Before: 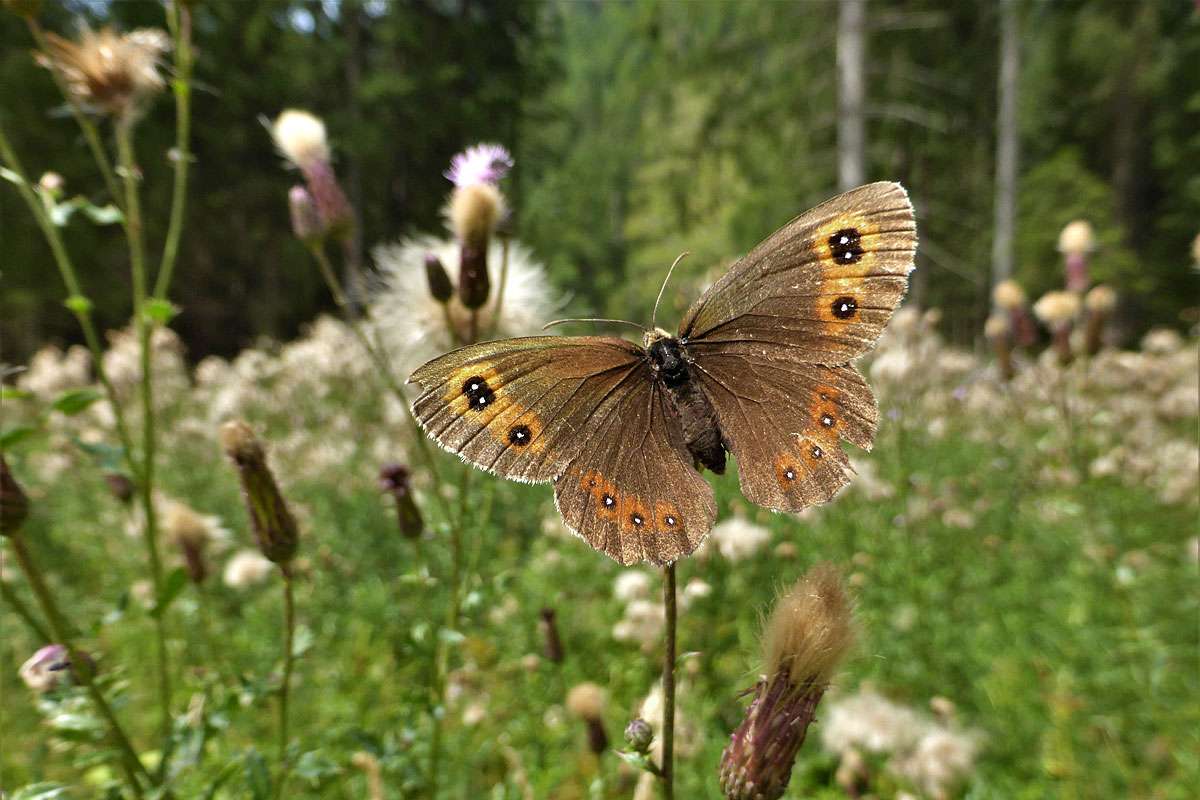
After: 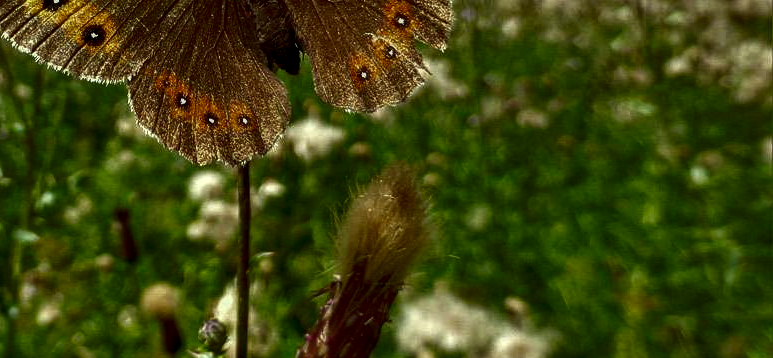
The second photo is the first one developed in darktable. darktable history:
crop and rotate: left 35.509%, top 50.238%, bottom 4.934%
color correction: highlights a* -5.94, highlights b* 11.19
contrast brightness saturation: brightness -0.52
local contrast: on, module defaults
